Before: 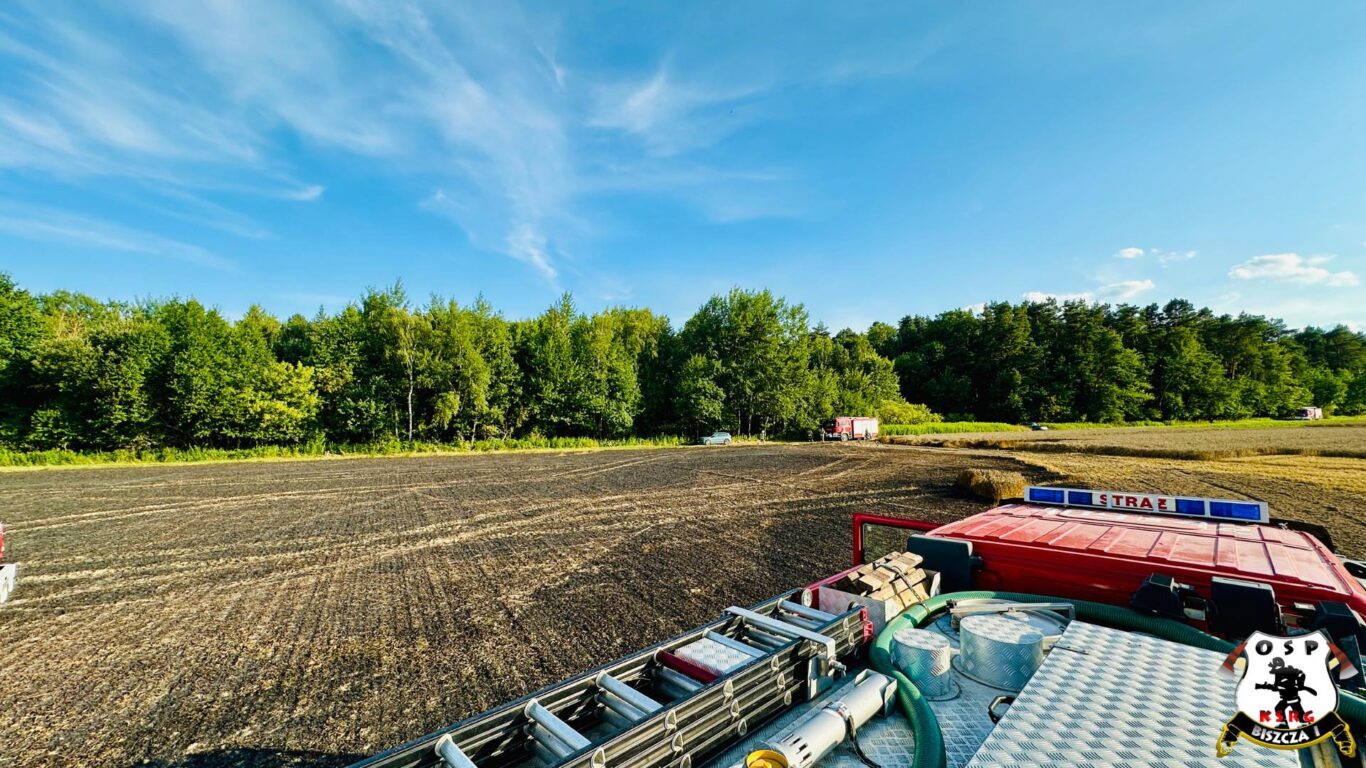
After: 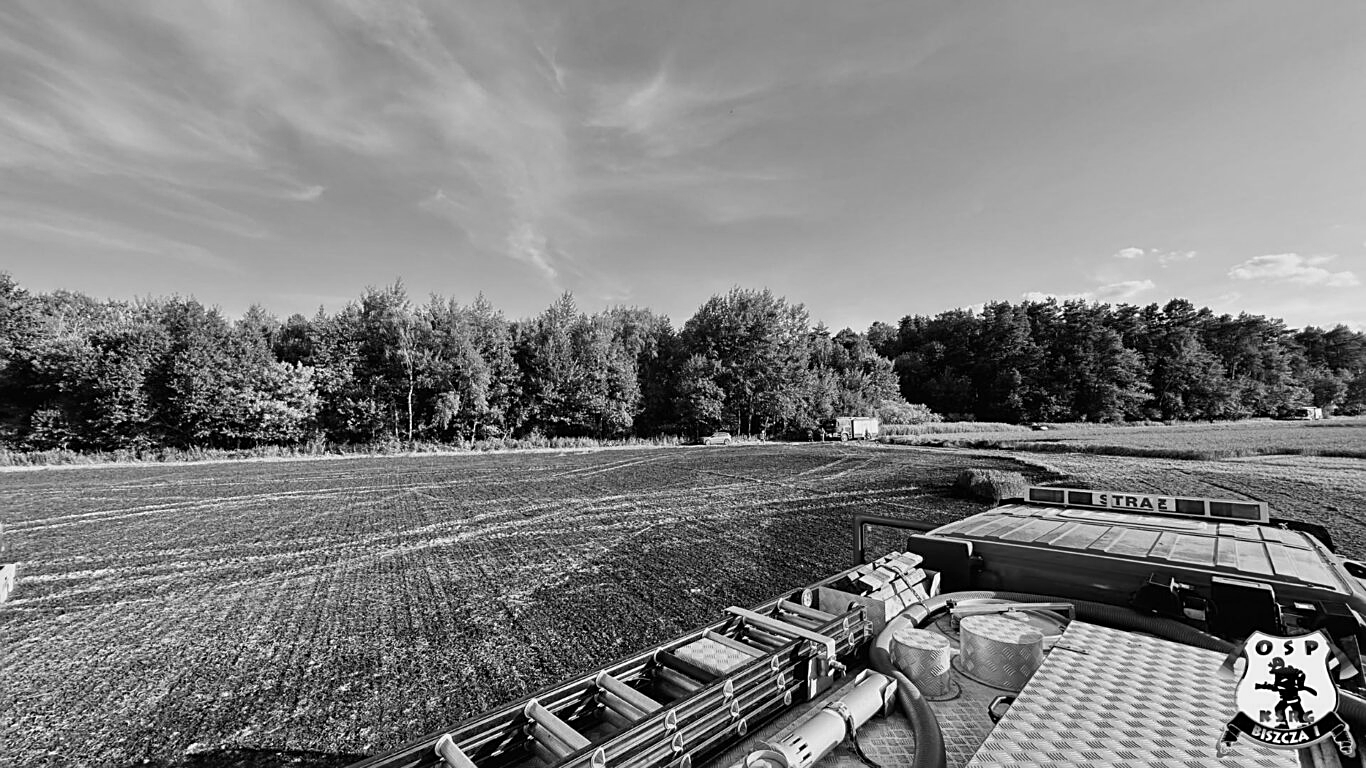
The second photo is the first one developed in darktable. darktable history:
sharpen: on, module defaults
monochrome: a -74.22, b 78.2
